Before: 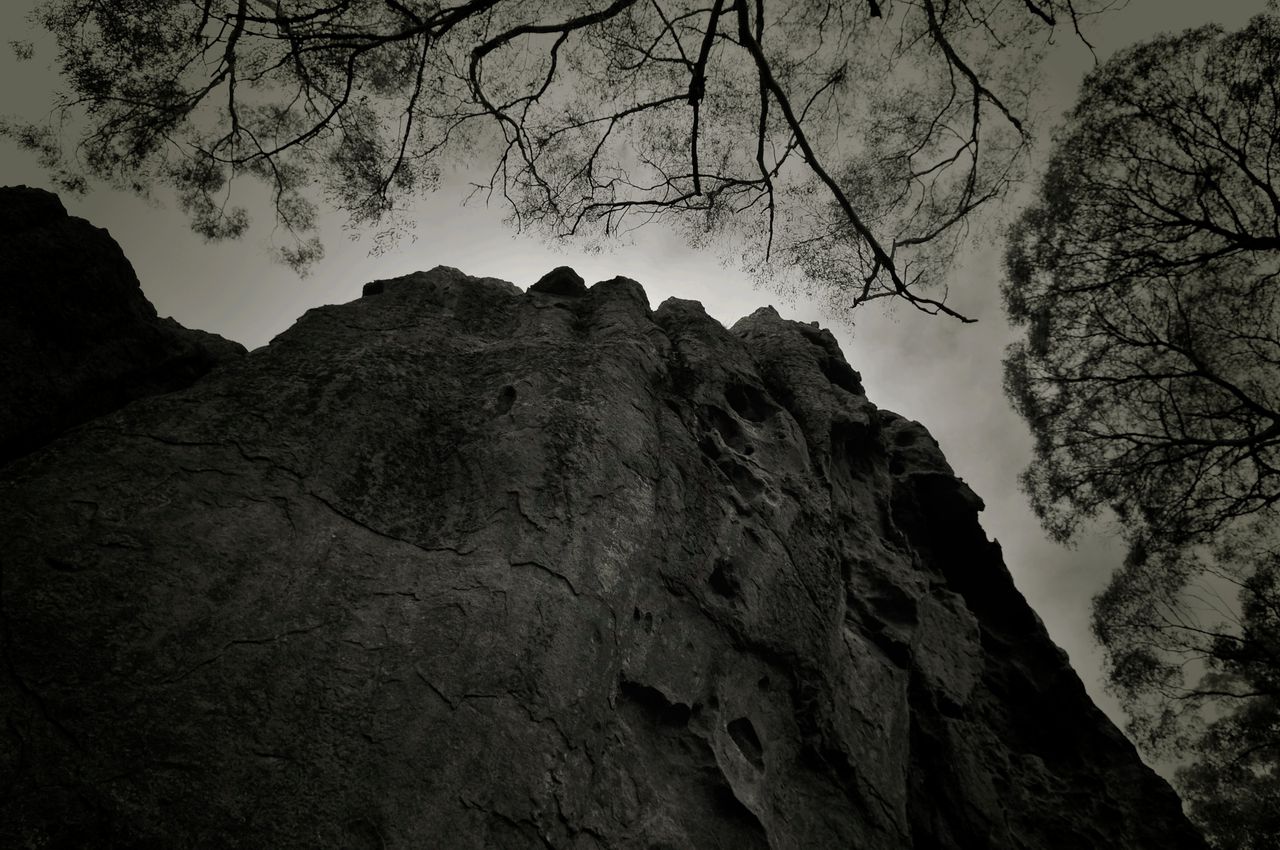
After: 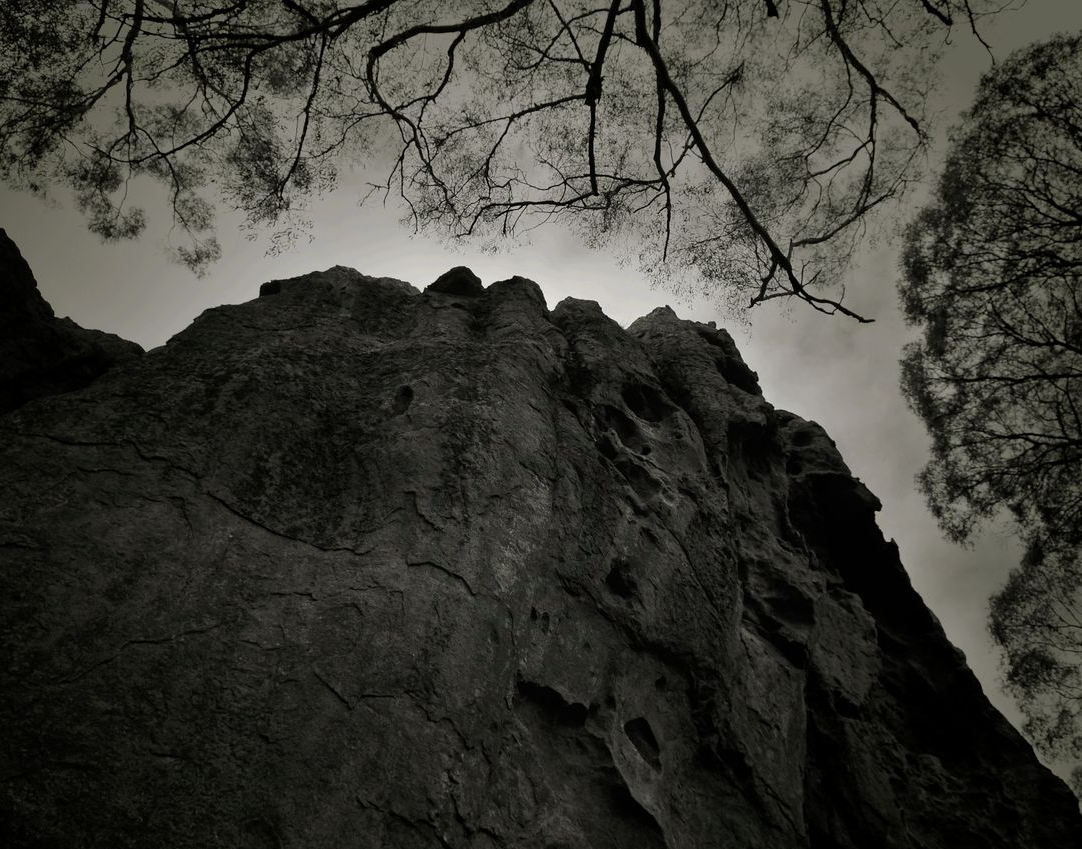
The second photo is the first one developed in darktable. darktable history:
crop: left 8.078%, right 7.368%
